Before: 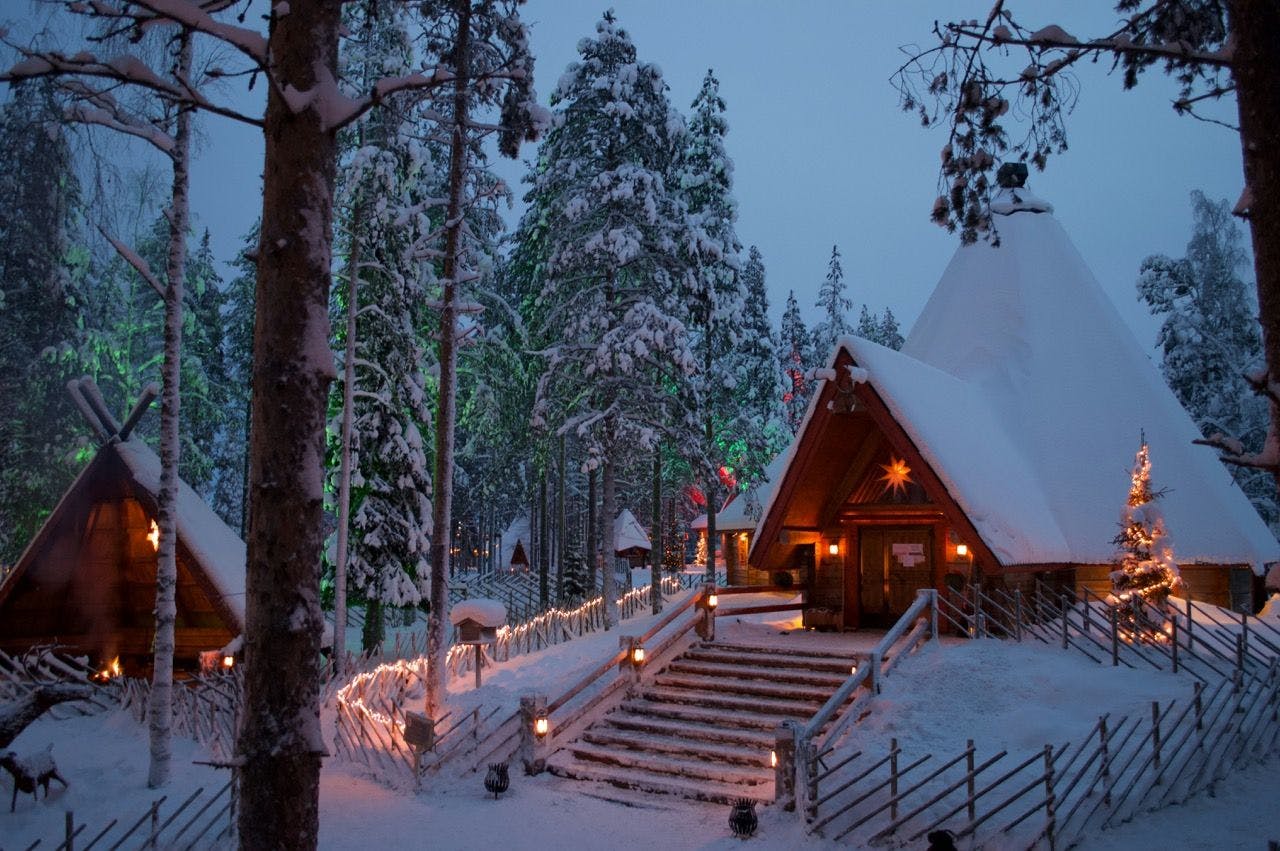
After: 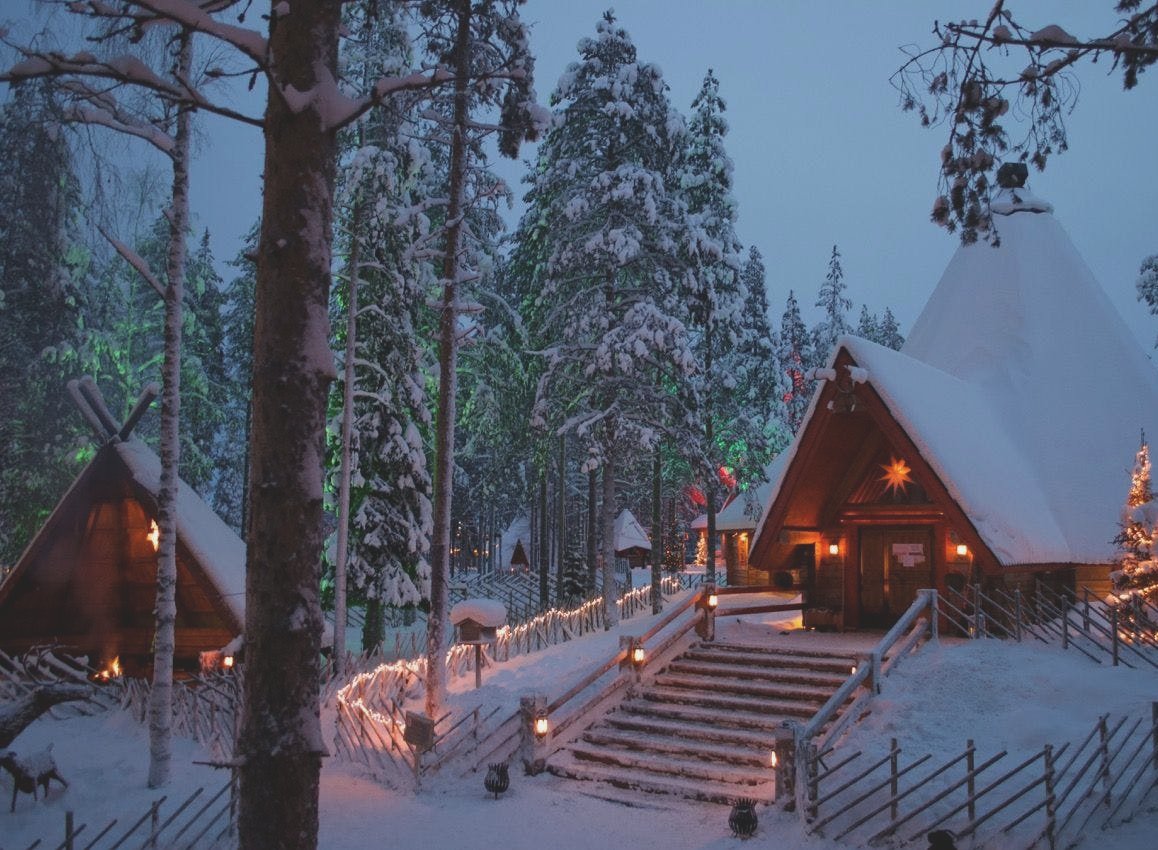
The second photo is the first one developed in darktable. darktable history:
color balance: lift [1.01, 1, 1, 1], gamma [1.097, 1, 1, 1], gain [0.85, 1, 1, 1]
crop: right 9.509%, bottom 0.031%
